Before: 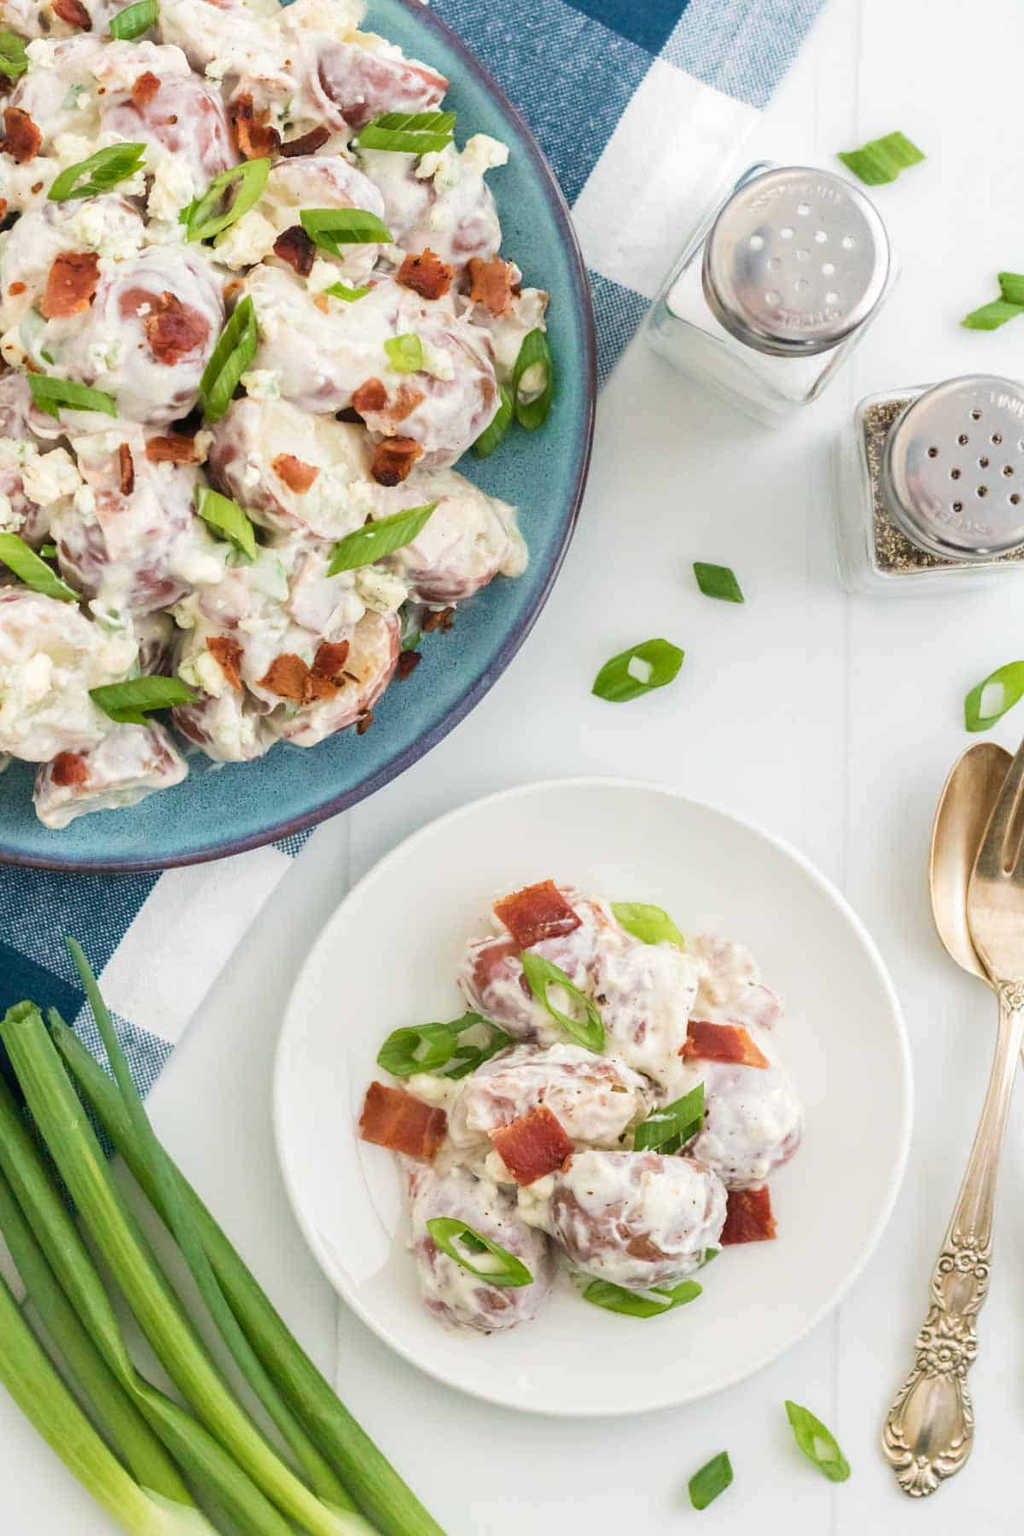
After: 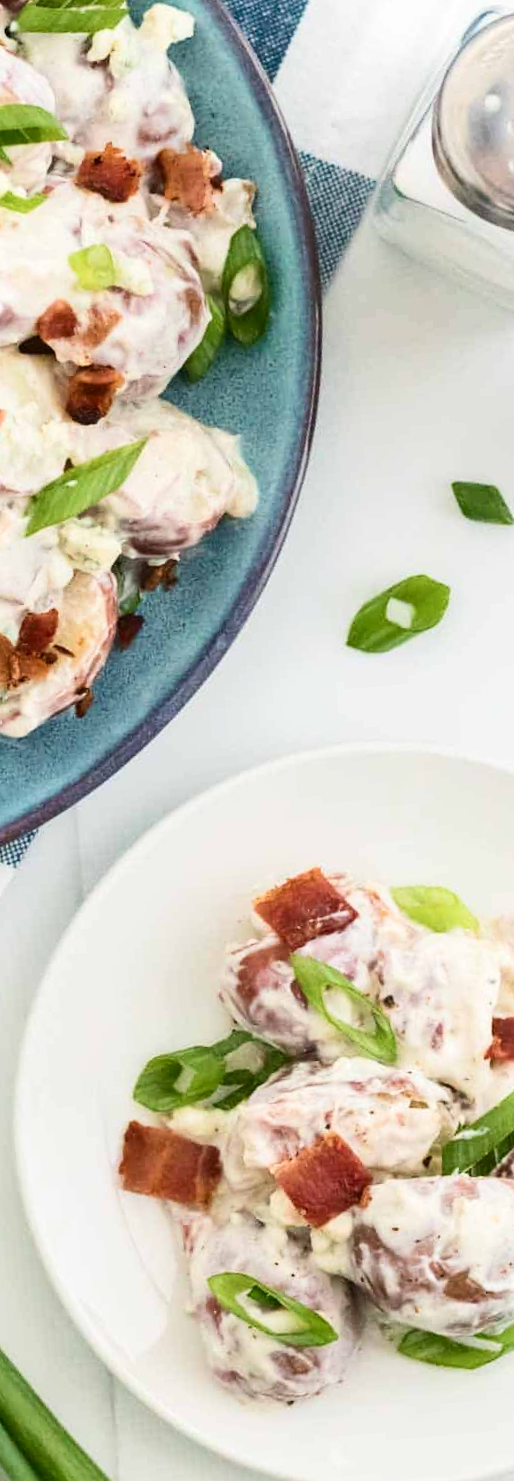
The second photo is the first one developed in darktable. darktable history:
crop: left 28.583%, right 29.231%
rotate and perspective: rotation -5°, crop left 0.05, crop right 0.952, crop top 0.11, crop bottom 0.89
contrast brightness saturation: contrast 0.22
